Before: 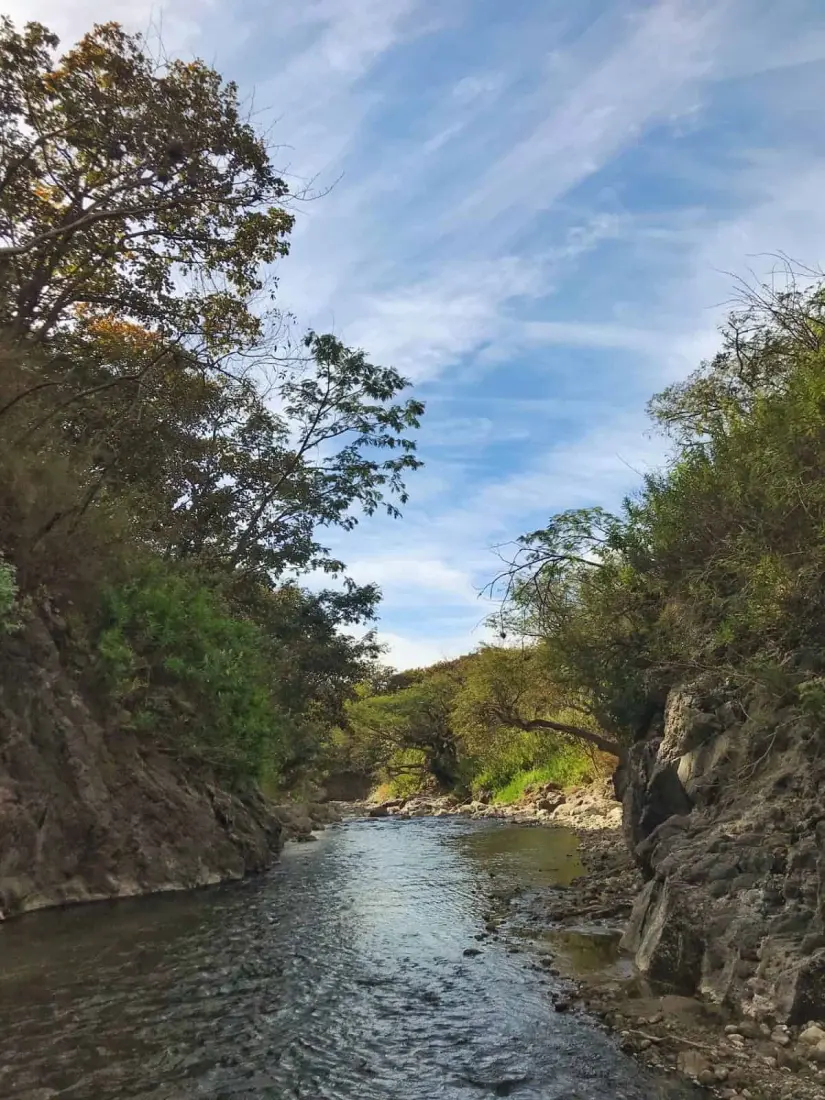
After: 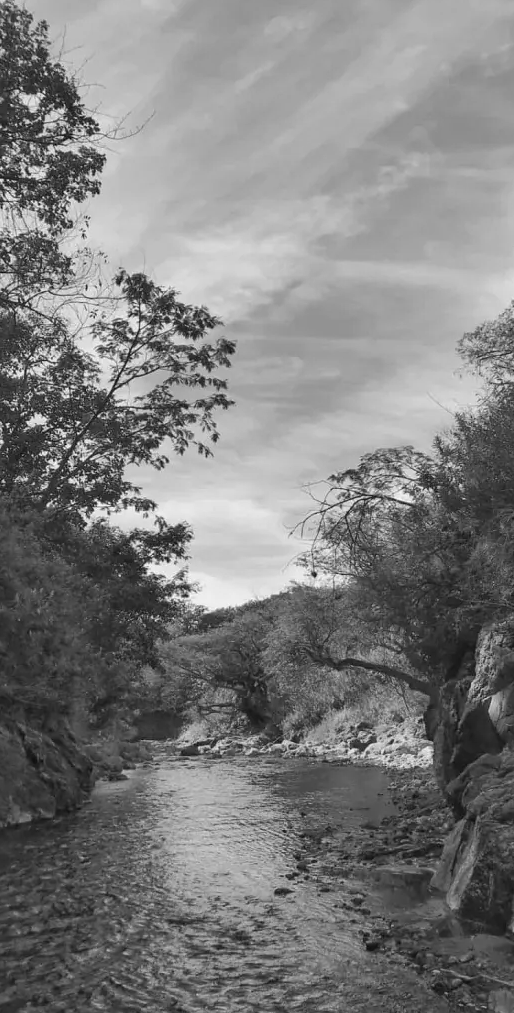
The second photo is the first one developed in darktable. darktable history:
crop and rotate: left 22.918%, top 5.629%, right 14.711%, bottom 2.247%
monochrome: a 32, b 64, size 2.3
shadows and highlights: shadows 25, highlights -25
